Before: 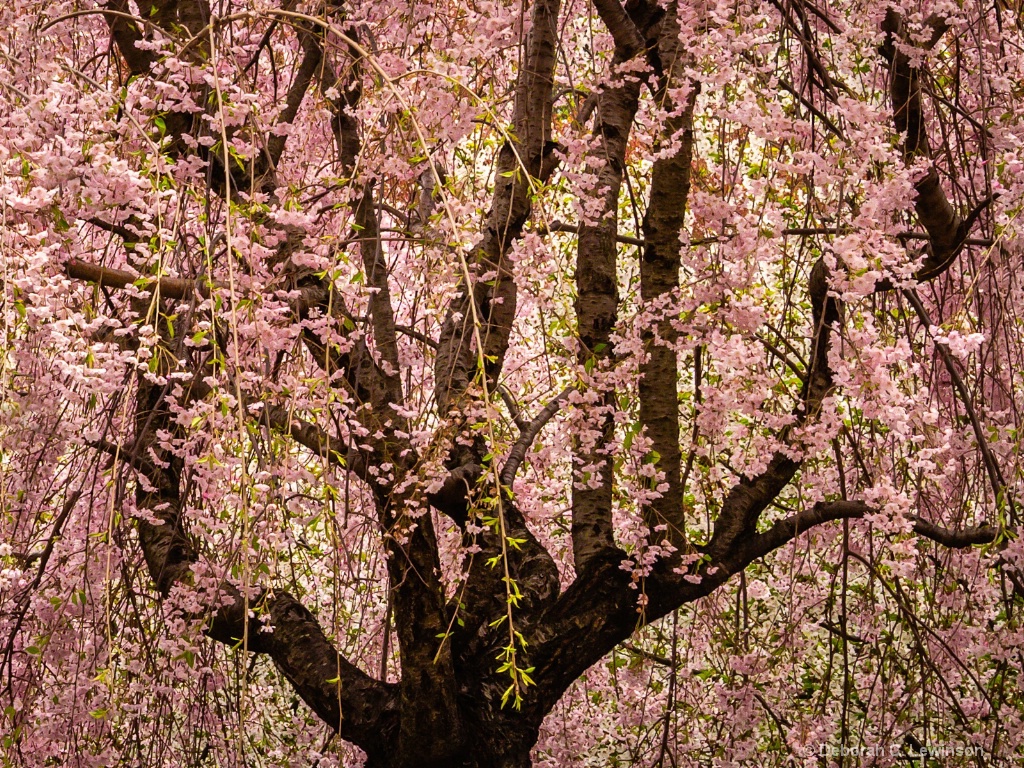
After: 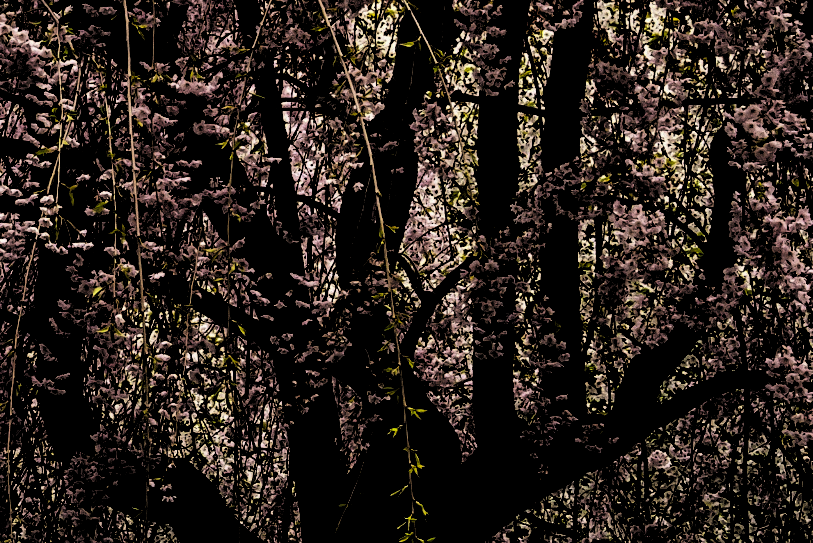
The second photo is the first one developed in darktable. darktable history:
crop: left 9.712%, top 16.928%, right 10.845%, bottom 12.332%
contrast brightness saturation: contrast 0.12, brightness -0.12, saturation 0.2
levels: levels [0.514, 0.759, 1]
